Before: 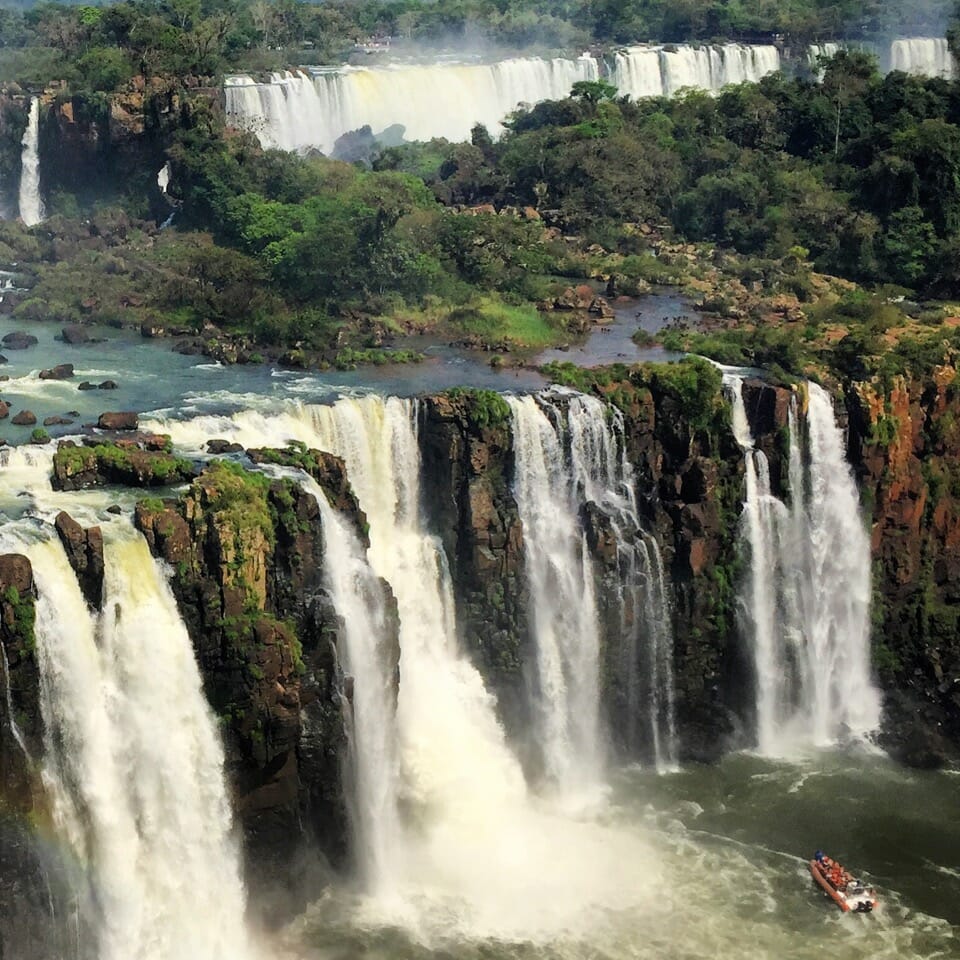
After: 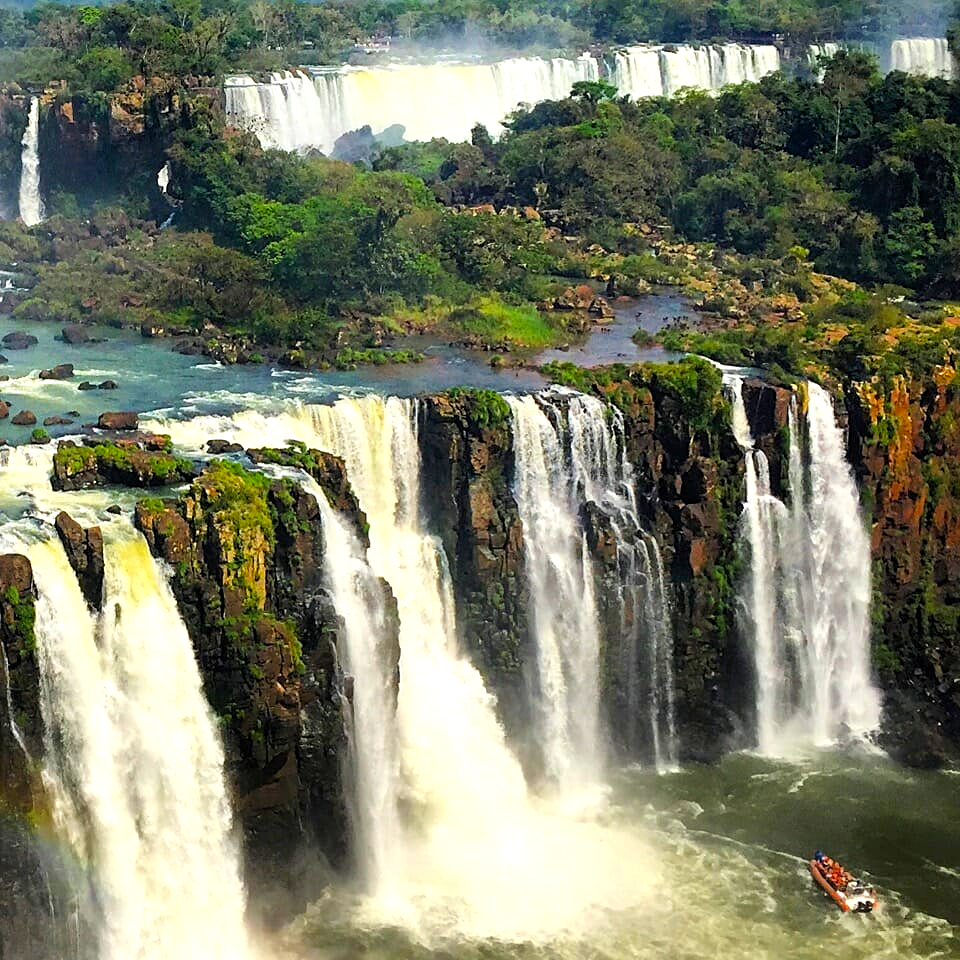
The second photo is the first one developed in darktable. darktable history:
sharpen: on, module defaults
color balance rgb: perceptual saturation grading › global saturation 36%, perceptual brilliance grading › global brilliance 10%, global vibrance 20%
